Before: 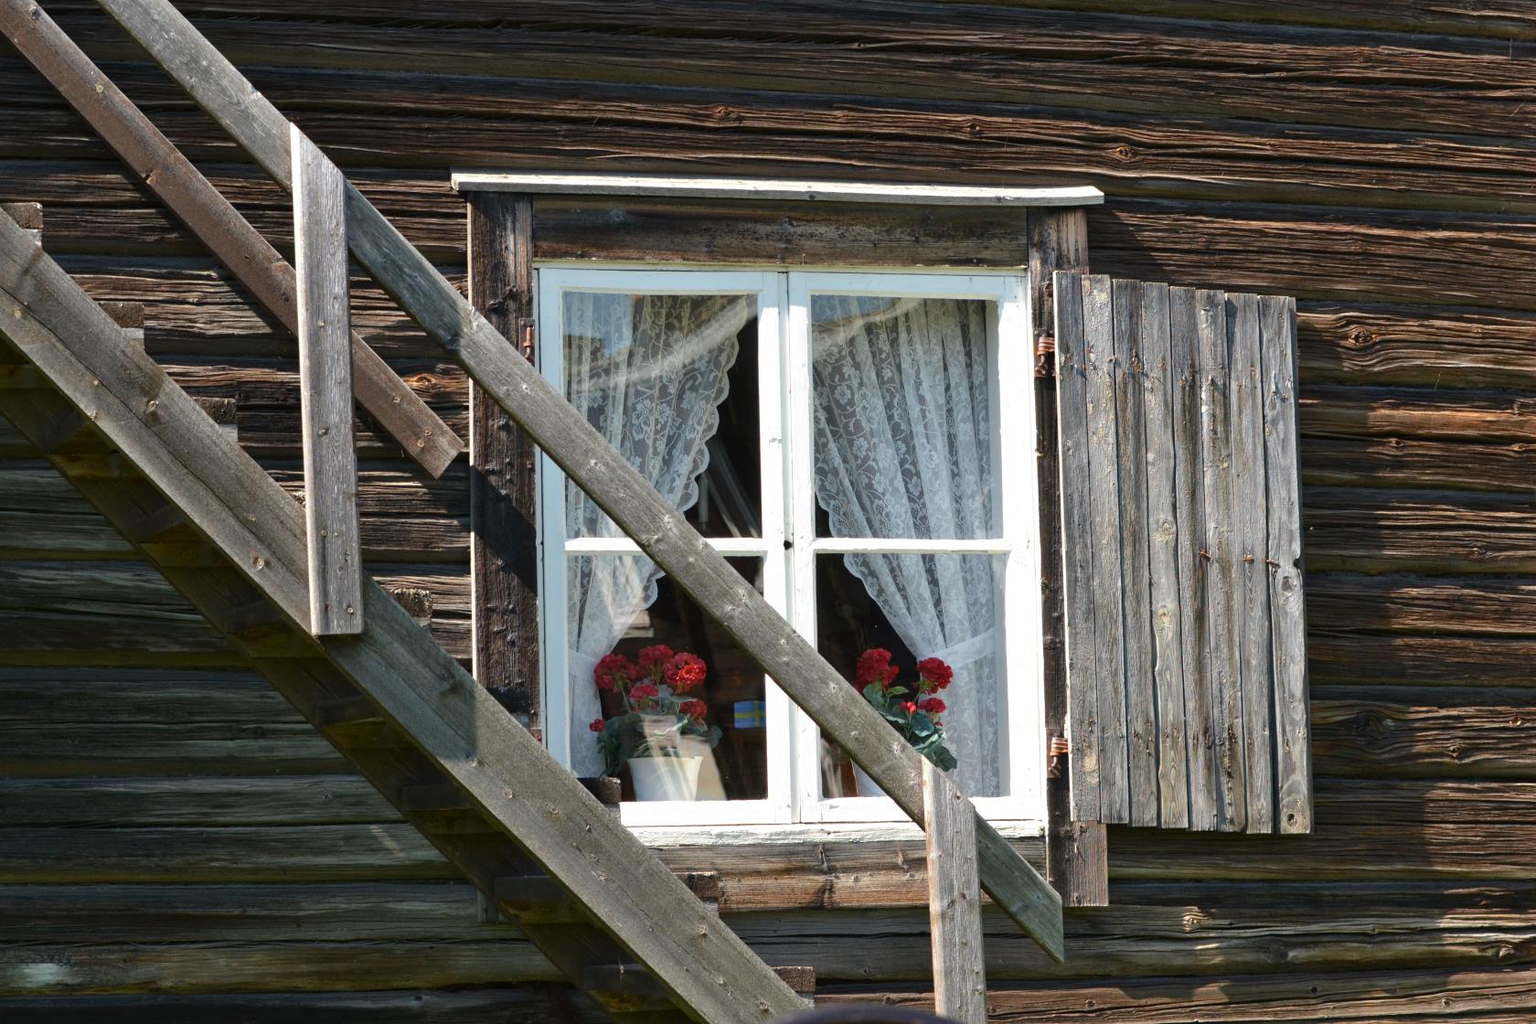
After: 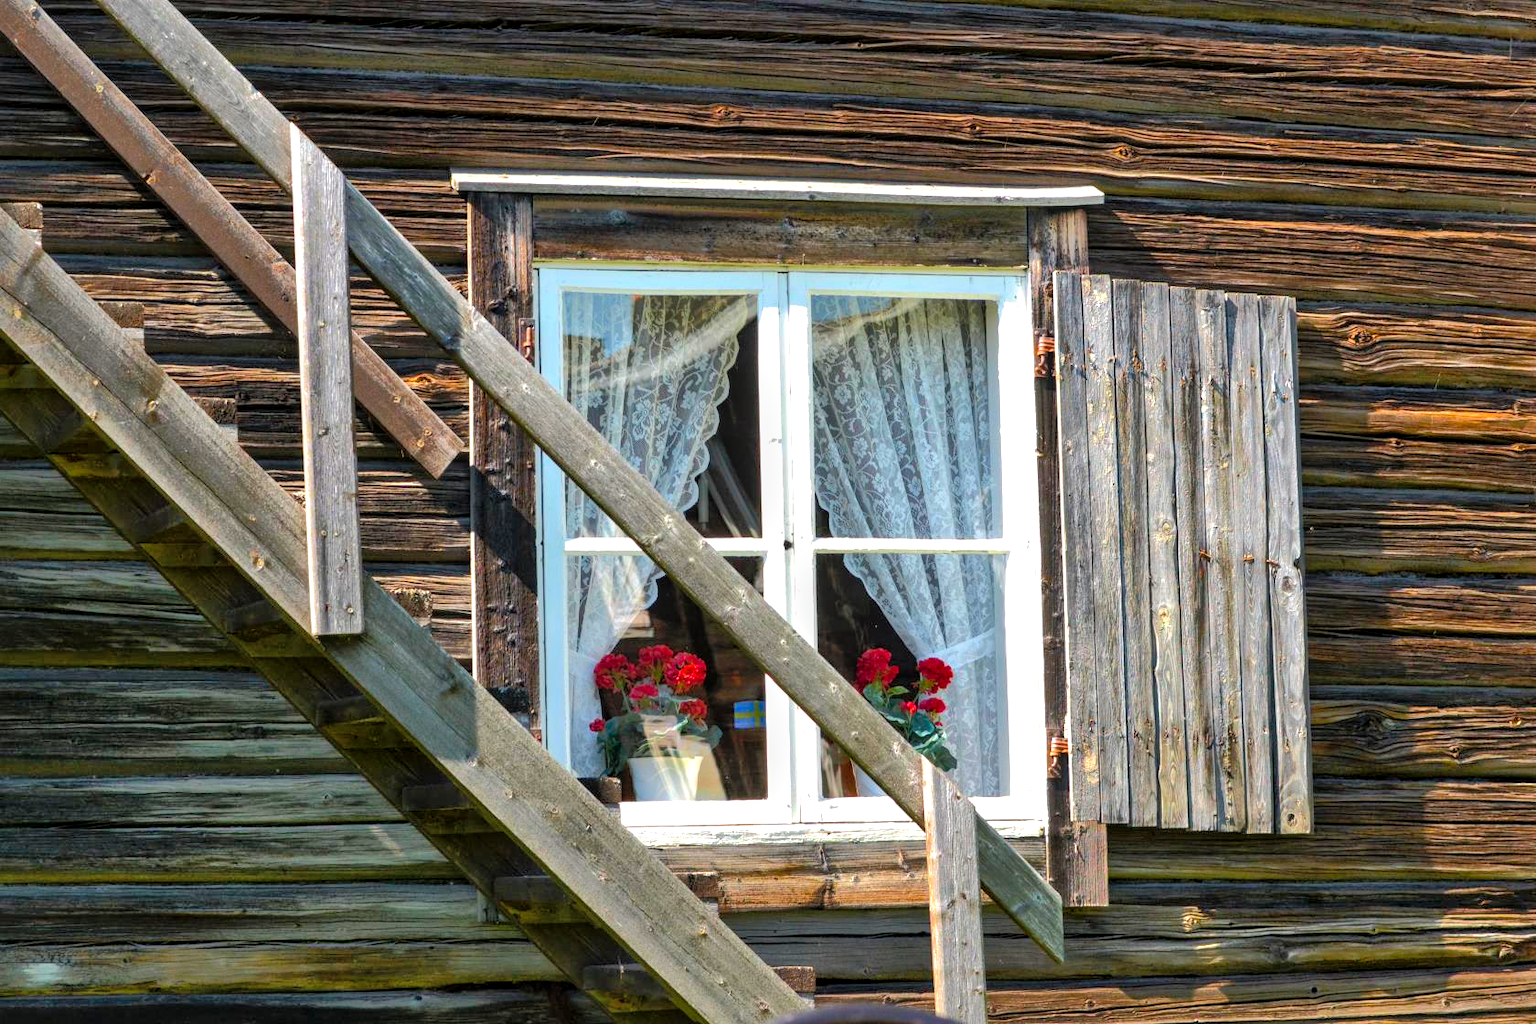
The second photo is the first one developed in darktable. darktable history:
color balance rgb: linear chroma grading › global chroma 15%, perceptual saturation grading › global saturation 30%
tone curve: curves: ch0 [(0, 0) (0.004, 0.001) (0.133, 0.16) (0.325, 0.399) (0.475, 0.588) (0.832, 0.903) (1, 1)], color space Lab, linked channels, preserve colors none
tone equalizer: -8 EV -0.417 EV, -7 EV -0.389 EV, -6 EV -0.333 EV, -5 EV -0.222 EV, -3 EV 0.222 EV, -2 EV 0.333 EV, -1 EV 0.389 EV, +0 EV 0.417 EV, edges refinement/feathering 500, mask exposure compensation -1.57 EV, preserve details no
local contrast: detail 130%
shadows and highlights: shadows 60, highlights -60
